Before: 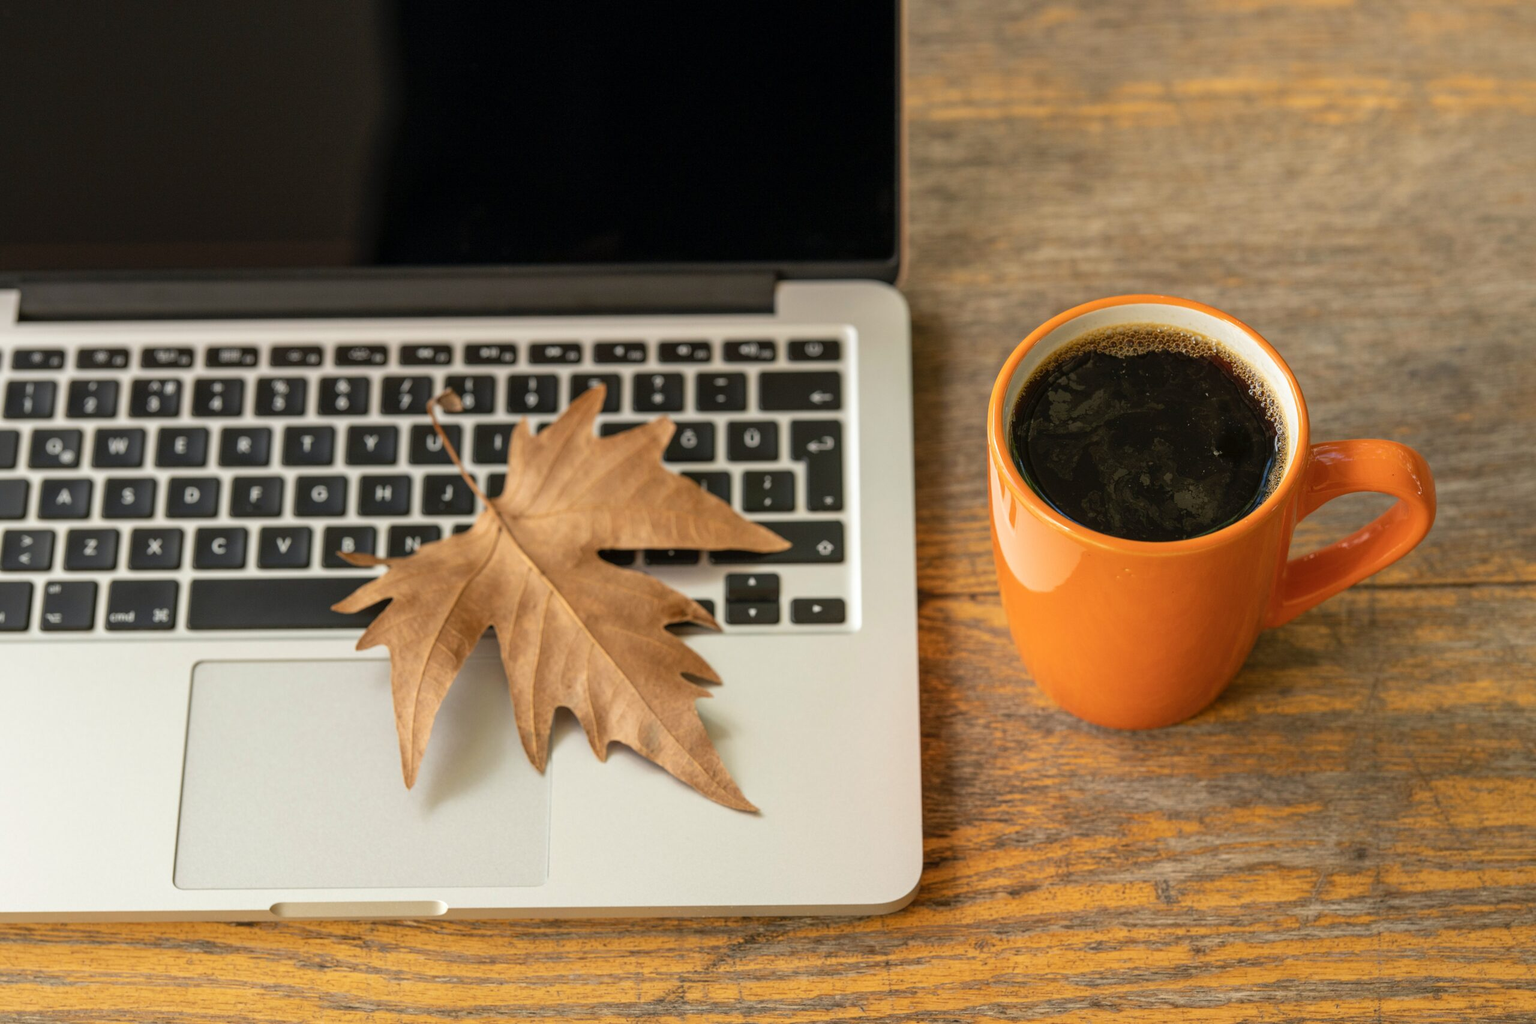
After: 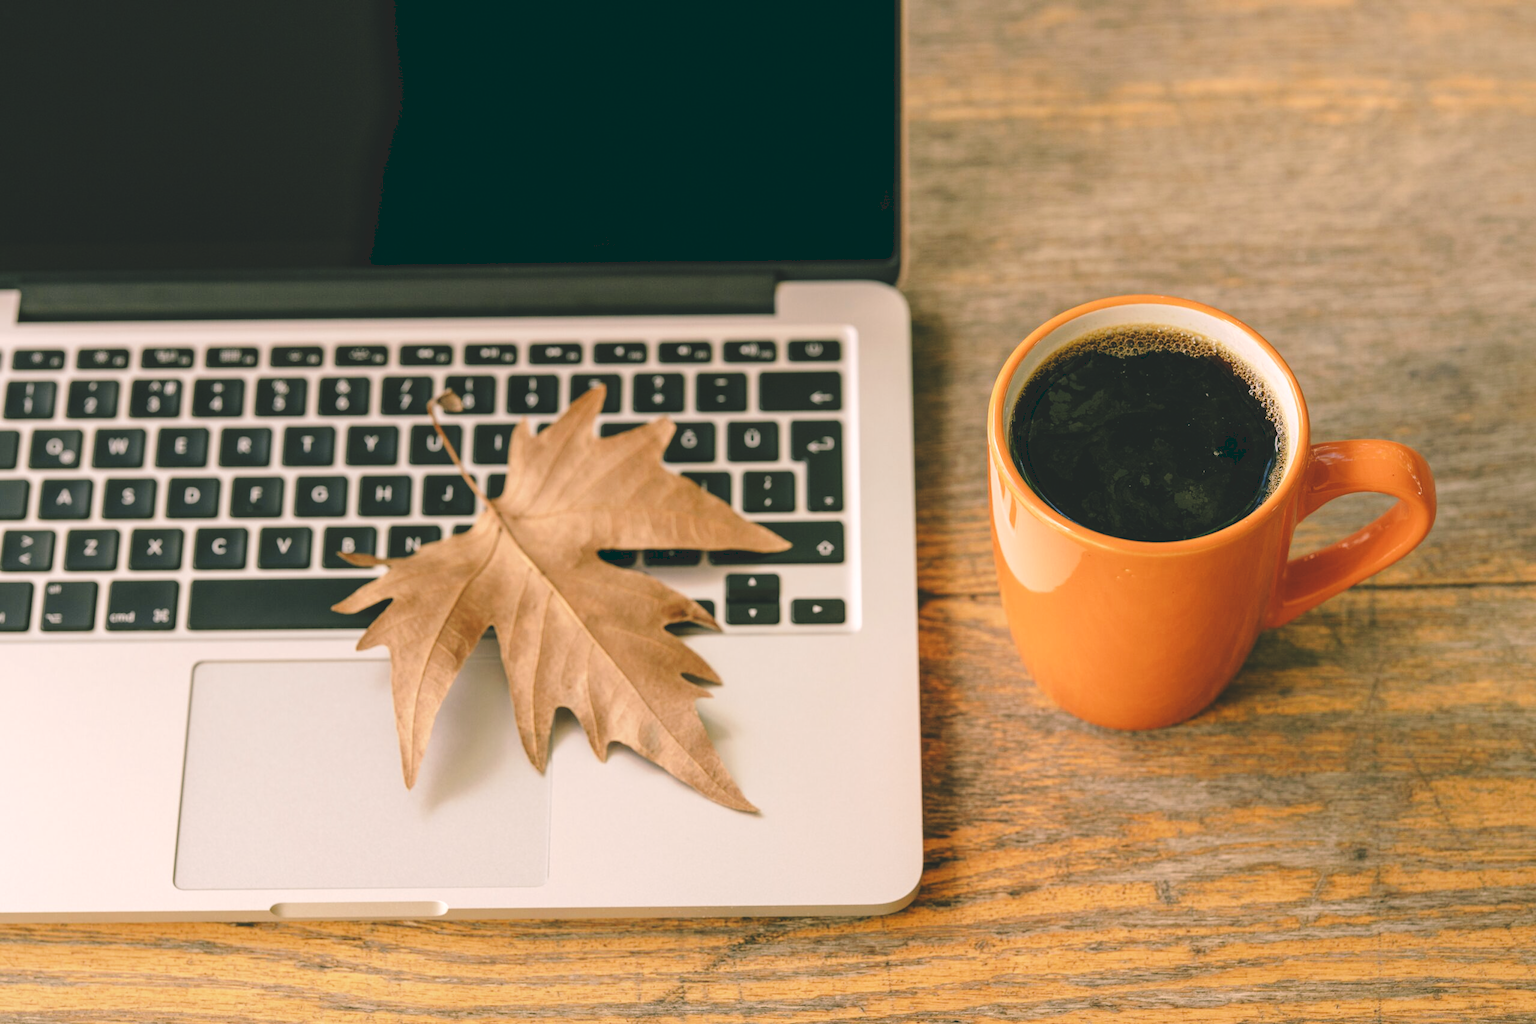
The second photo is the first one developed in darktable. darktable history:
tone curve: curves: ch0 [(0, 0) (0.003, 0.139) (0.011, 0.14) (0.025, 0.138) (0.044, 0.14) (0.069, 0.149) (0.1, 0.161) (0.136, 0.179) (0.177, 0.203) (0.224, 0.245) (0.277, 0.302) (0.335, 0.382) (0.399, 0.461) (0.468, 0.546) (0.543, 0.614) (0.623, 0.687) (0.709, 0.758) (0.801, 0.84) (0.898, 0.912) (1, 1)], preserve colors none
color look up table: target L [97.78, 89.68, 89.74, 89.75, 79.64, 72.03, 64.2, 57.28, 49.61, 53.16, 29.19, 4.598, 201.28, 96.29, 80.5, 78.09, 66.57, 66.45, 57.83, 54.17, 53.35, 43.64, 33.09, 31.42, 31.16, 23.11, 81.67, 68.78, 65.59, 63.25, 52.74, 65.46, 55.52, 54.21, 41.78, 48.26, 34.01, 34.09, 25.08, 19.76, 21.58, 1.786, 0.512, 91.6, 80.32, 64.16, 57.37, 55.07, 31.94], target a [-25.45, -20.16, -30.35, -26.28, -15.94, -4.404, -48.24, -23.47, -26.48, -2.807, -28.91, -14.47, 0, 7.999, 3.572, 17.75, 41.18, 8.556, 28.35, 55.16, 64.57, 26.08, 38.74, 32.82, 1.097, -3, 32.1, 20.25, 30.94, 64.99, 21.23, 54.92, 71, 44.23, 15.35, 58.74, 24.57, 41.59, 24.53, -1.465, 25.92, 15.14, 0.811, -20.37, -17.83, -1.673, -9.092, -23.69, -17.98], target b [47.37, 19.49, 35.54, 15.4, 4.422, 62.34, 38.49, 14.94, 30.71, 43.57, 17.98, 7.027, -0.001, 17.75, 48.08, 65.85, 23.88, 24.29, 50.93, 58.44, 41.95, 29.73, 39.73, 19.93, 4.377, 26.32, -12.53, -6.146, -41.8, -19.14, -27.31, -39.65, 10.84, -7.429, -60.93, -23.17, -7.338, -53.47, -56.76, -27.42, -33.67, -36.17, -9.965, -4.248, -21.45, -12.53, -46.31, -19.01, -4.16], num patches 49
